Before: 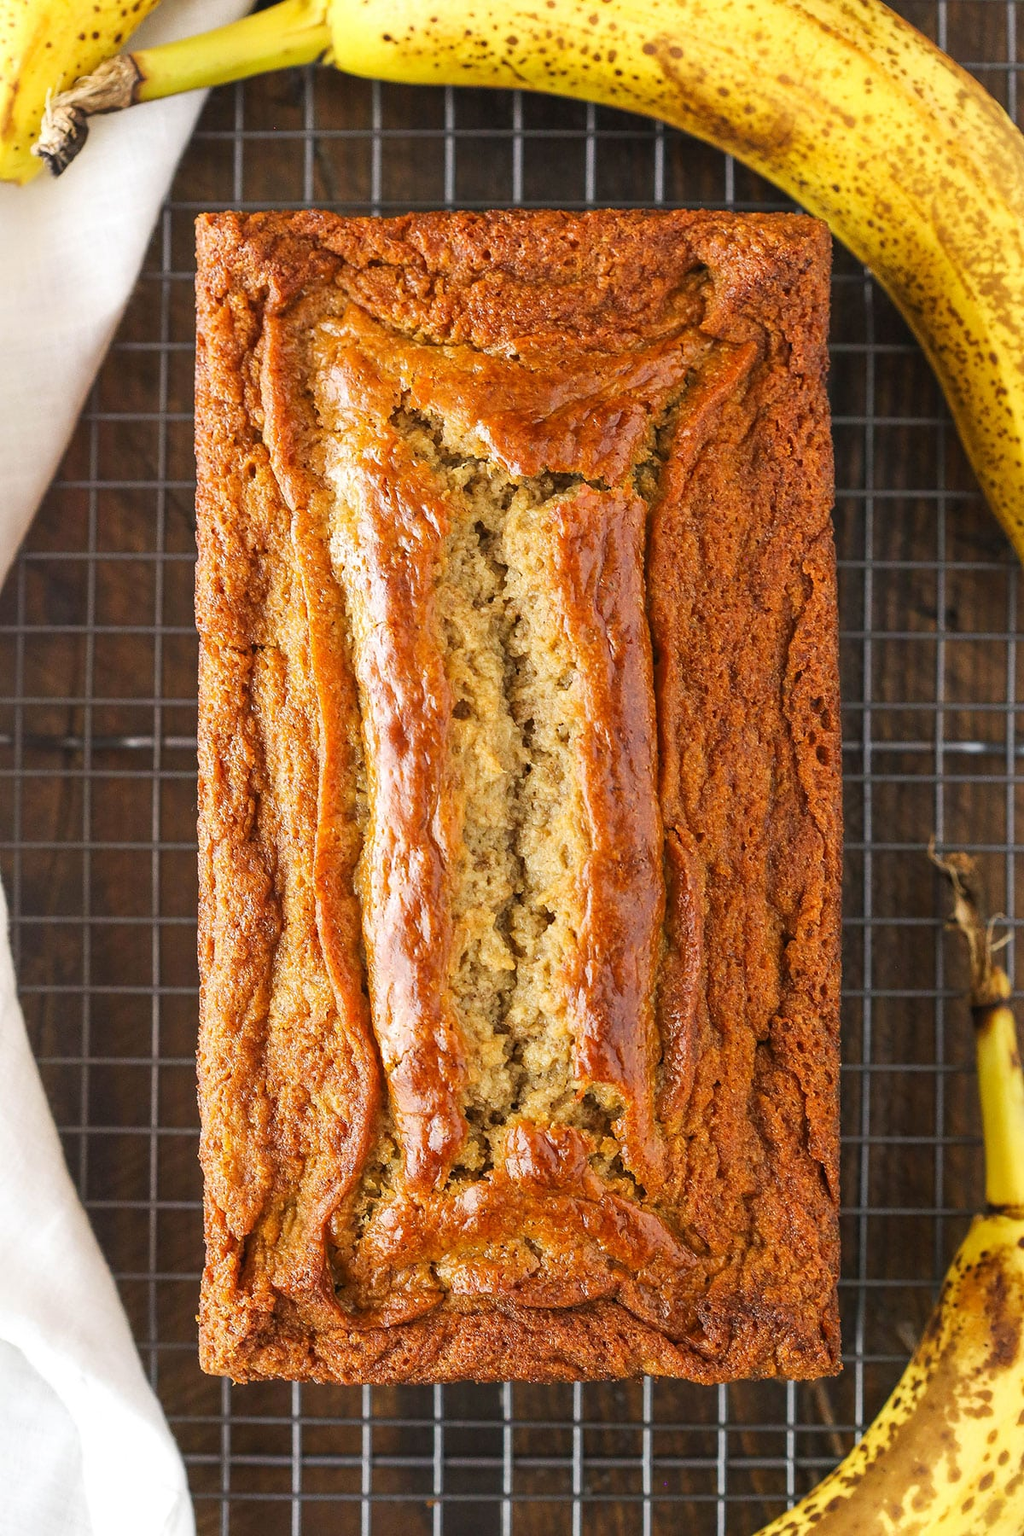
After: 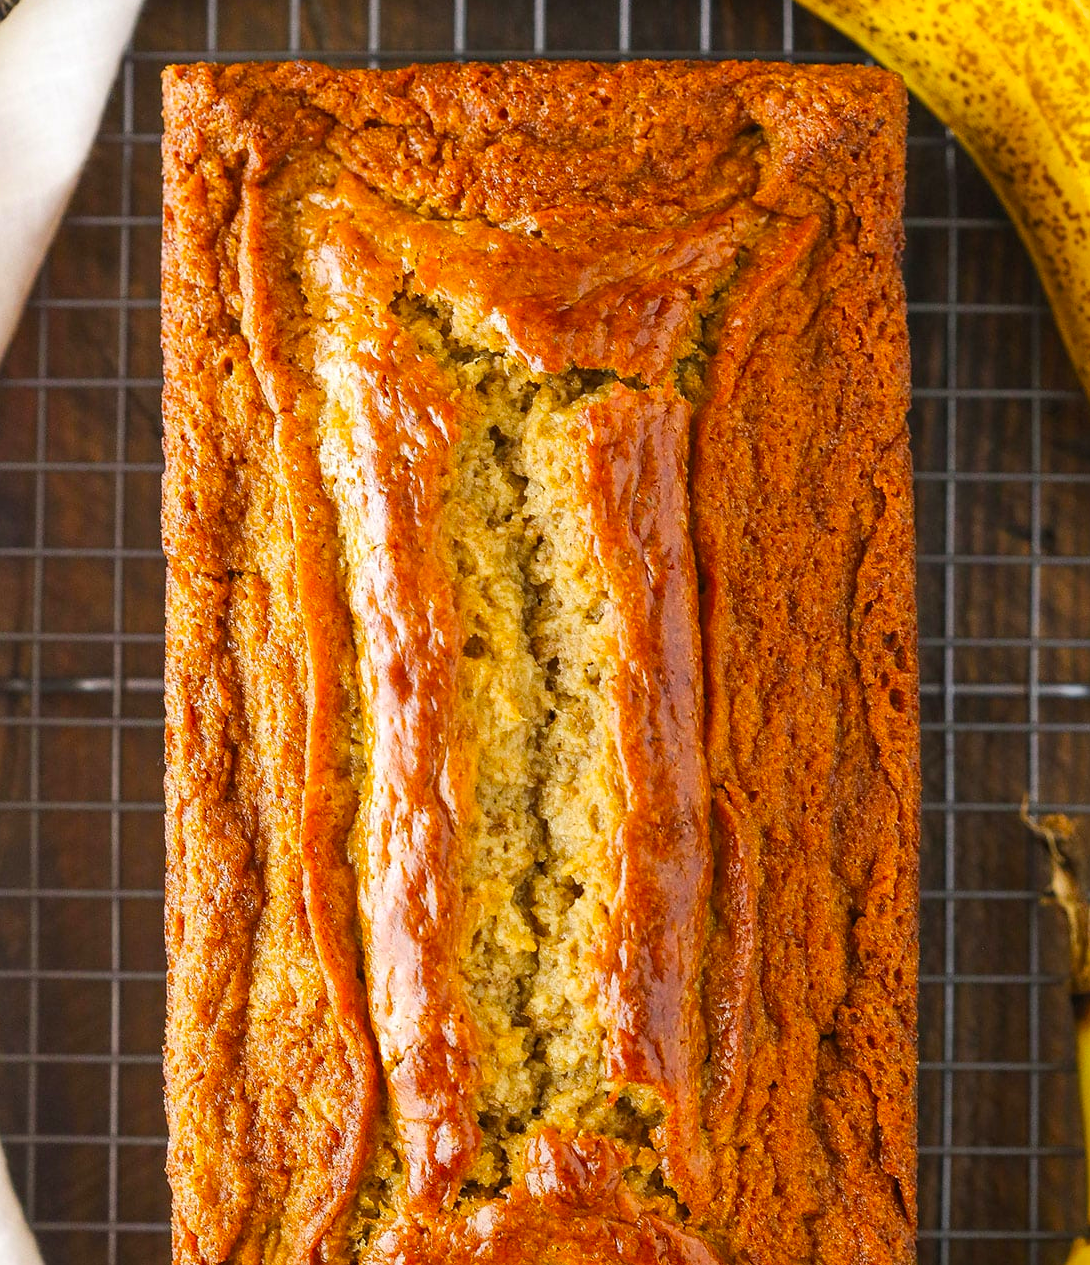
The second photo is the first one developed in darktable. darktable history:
tone equalizer: on, module defaults
color balance: output saturation 120%
crop: left 5.596%, top 10.314%, right 3.534%, bottom 19.395%
